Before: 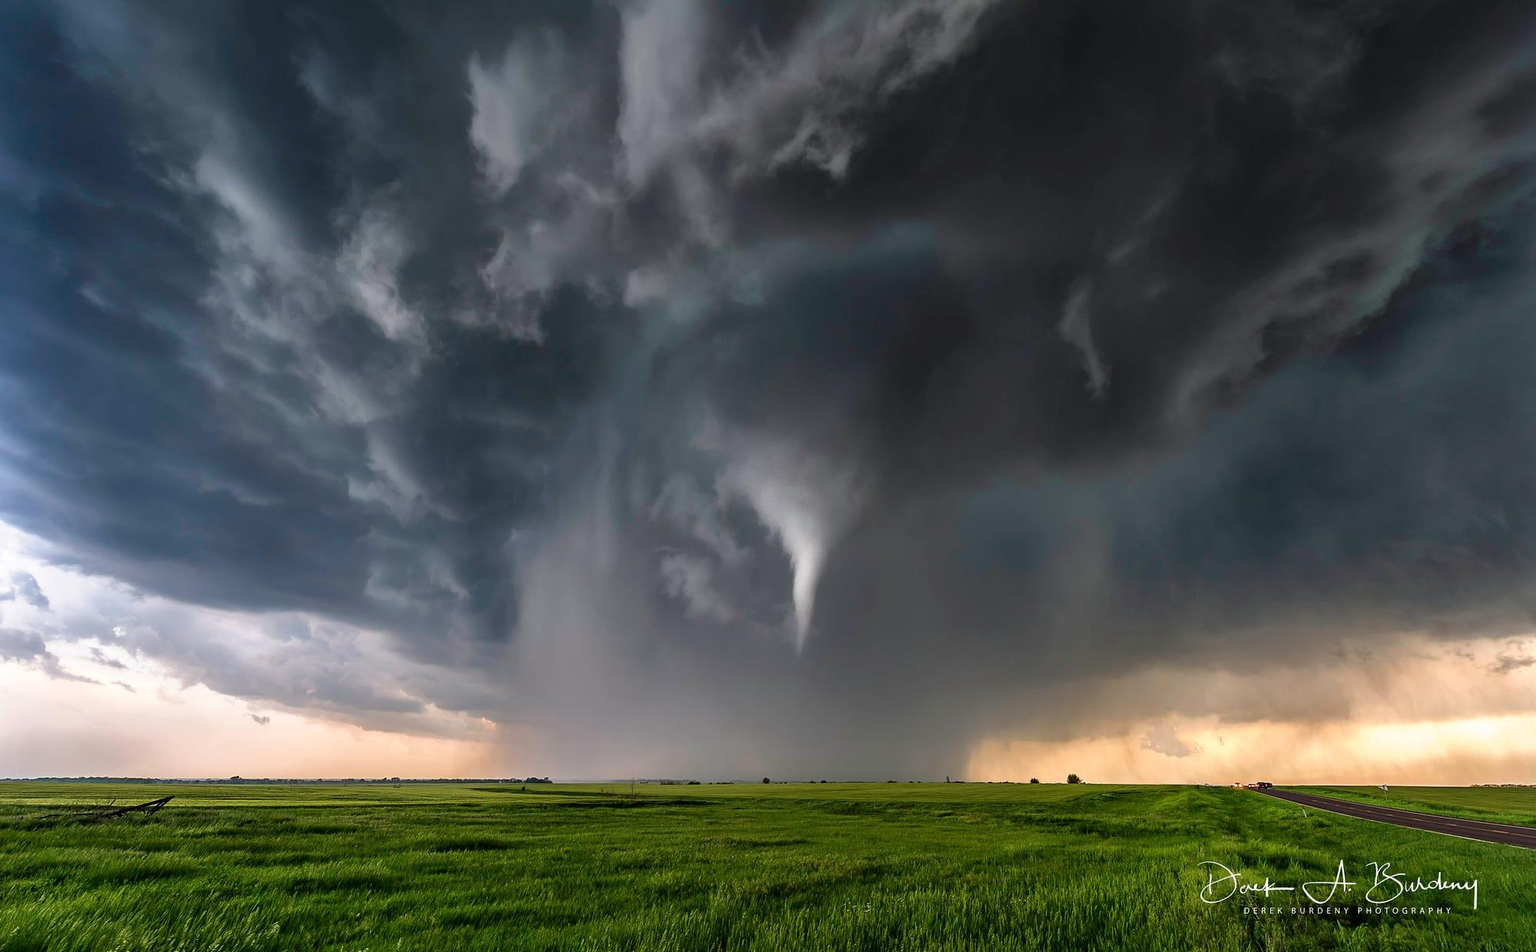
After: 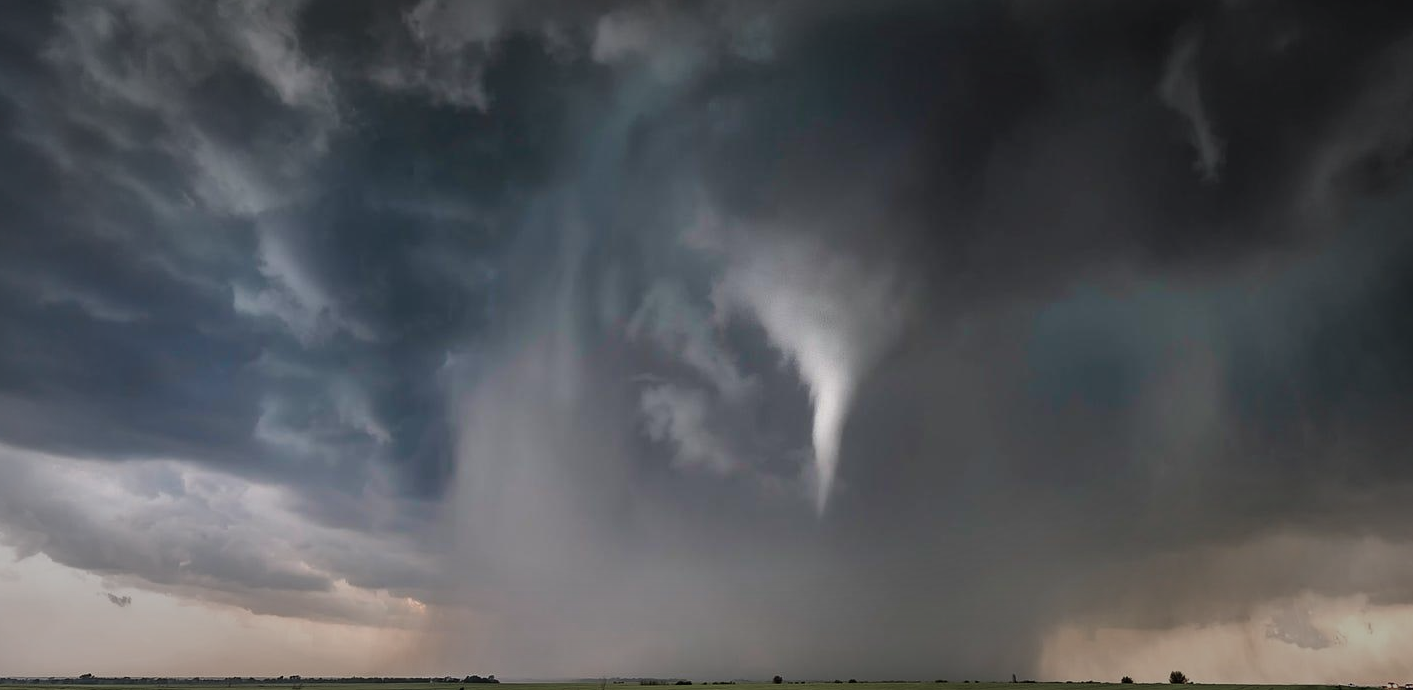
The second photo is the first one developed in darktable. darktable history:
vignetting: fall-off start 66.86%, fall-off radius 39.7%, automatic ratio true, width/height ratio 0.672
crop: left 11.015%, top 27.244%, right 18.323%, bottom 17.056%
